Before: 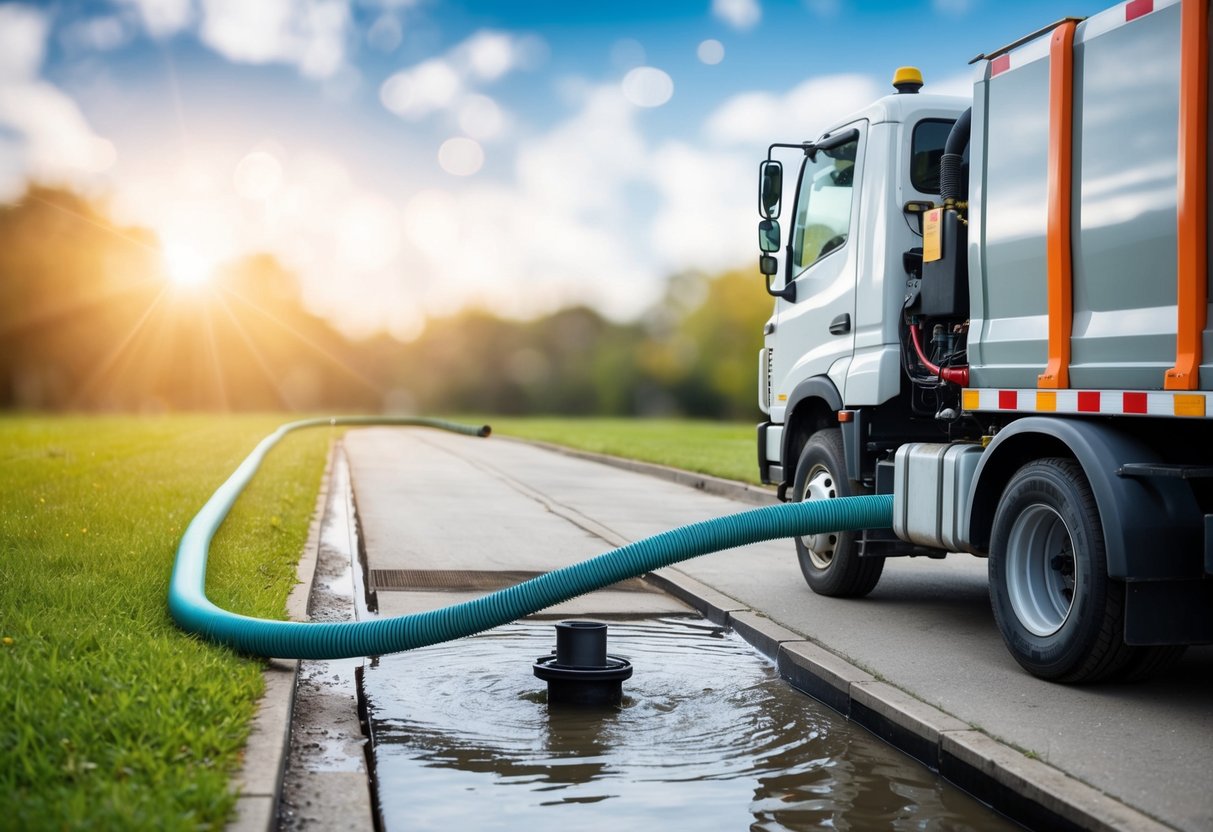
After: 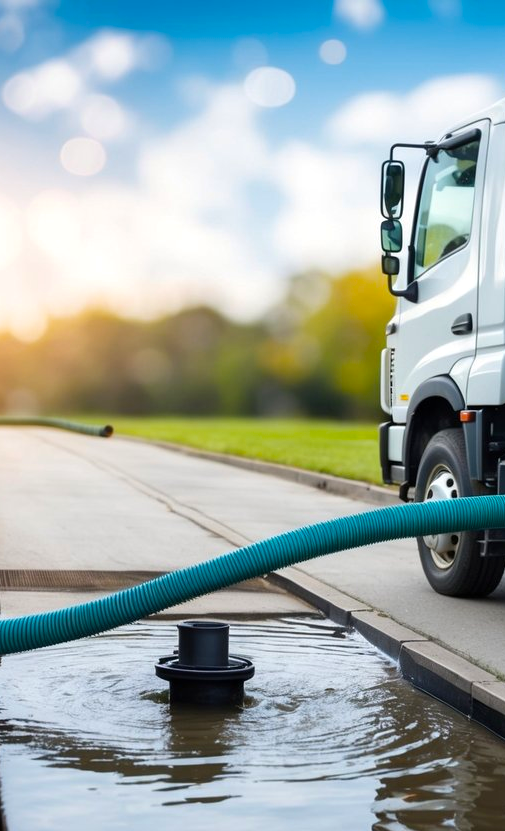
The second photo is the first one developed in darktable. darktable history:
color balance: output saturation 120%
crop: left 31.229%, right 27.105%
color balance rgb: linear chroma grading › global chroma -0.67%, saturation formula JzAzBz (2021)
exposure: exposure 0.078 EV, compensate highlight preservation false
